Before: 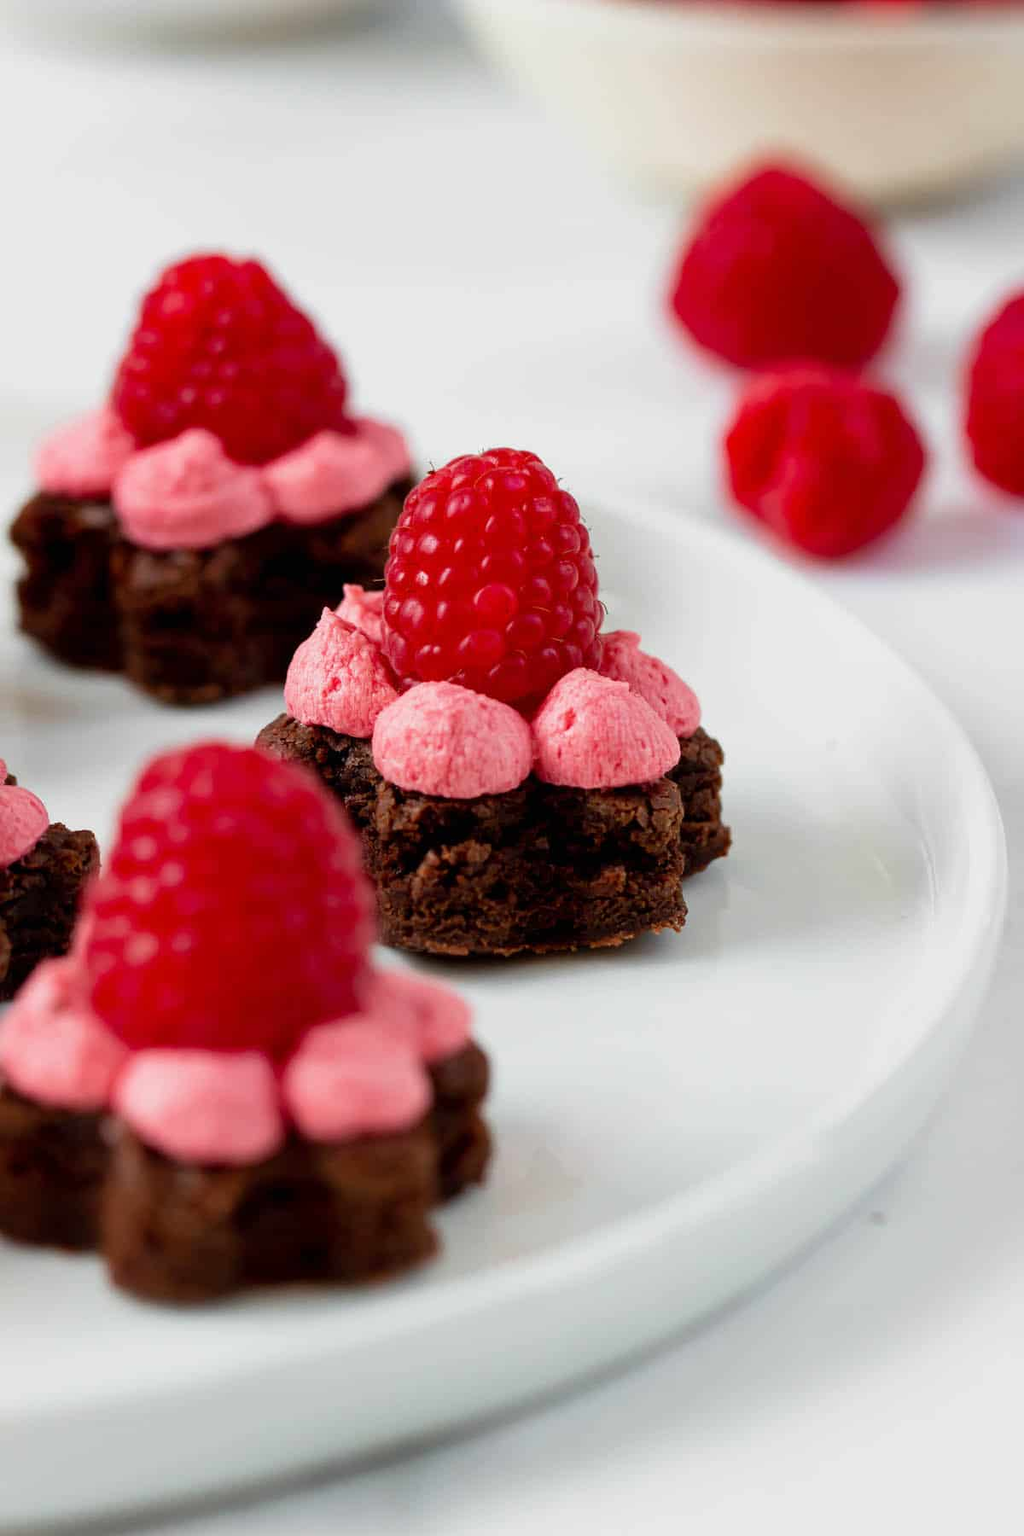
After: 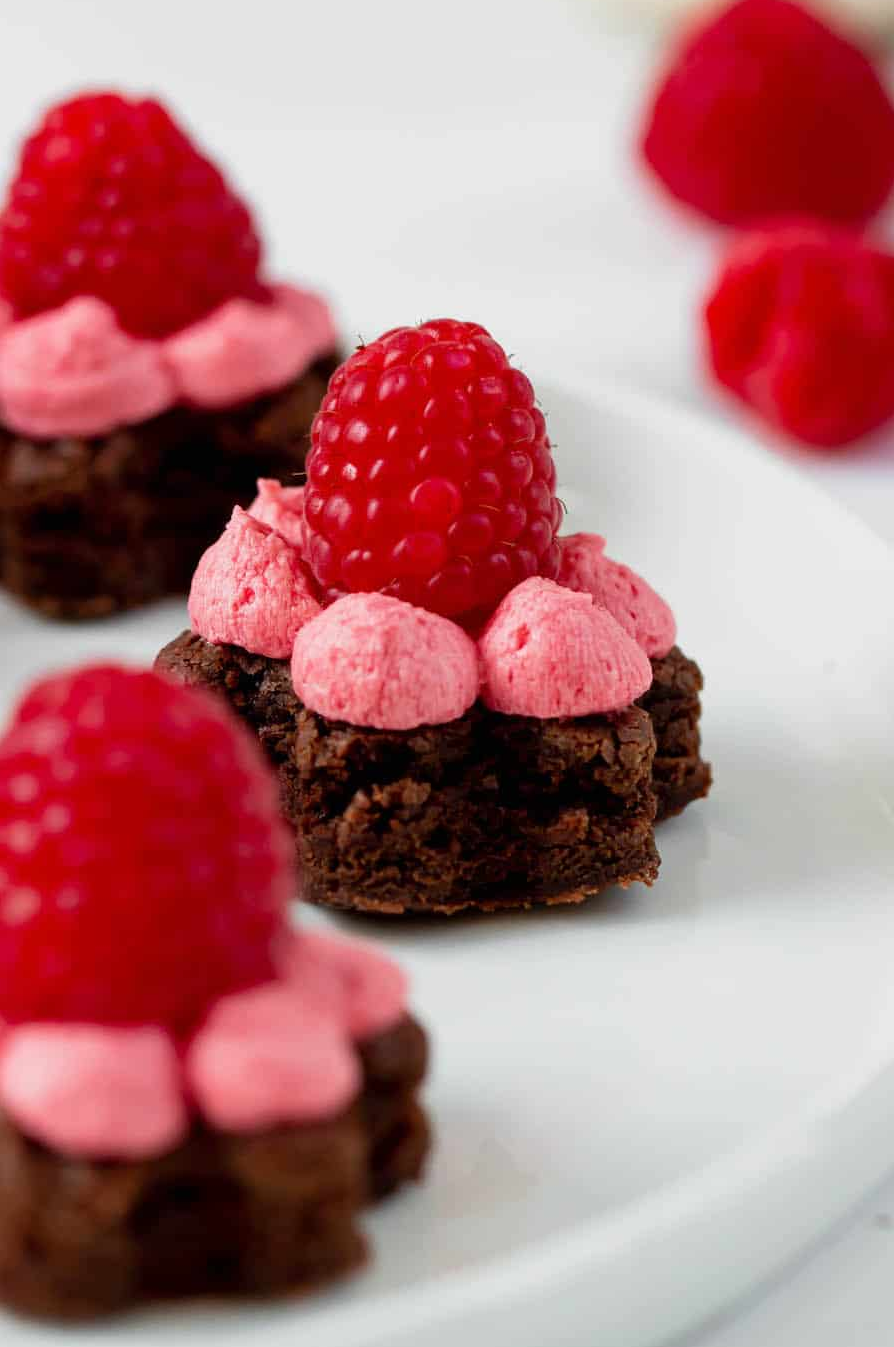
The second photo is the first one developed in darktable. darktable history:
crop and rotate: left 12.159%, top 11.479%, right 13.294%, bottom 13.685%
